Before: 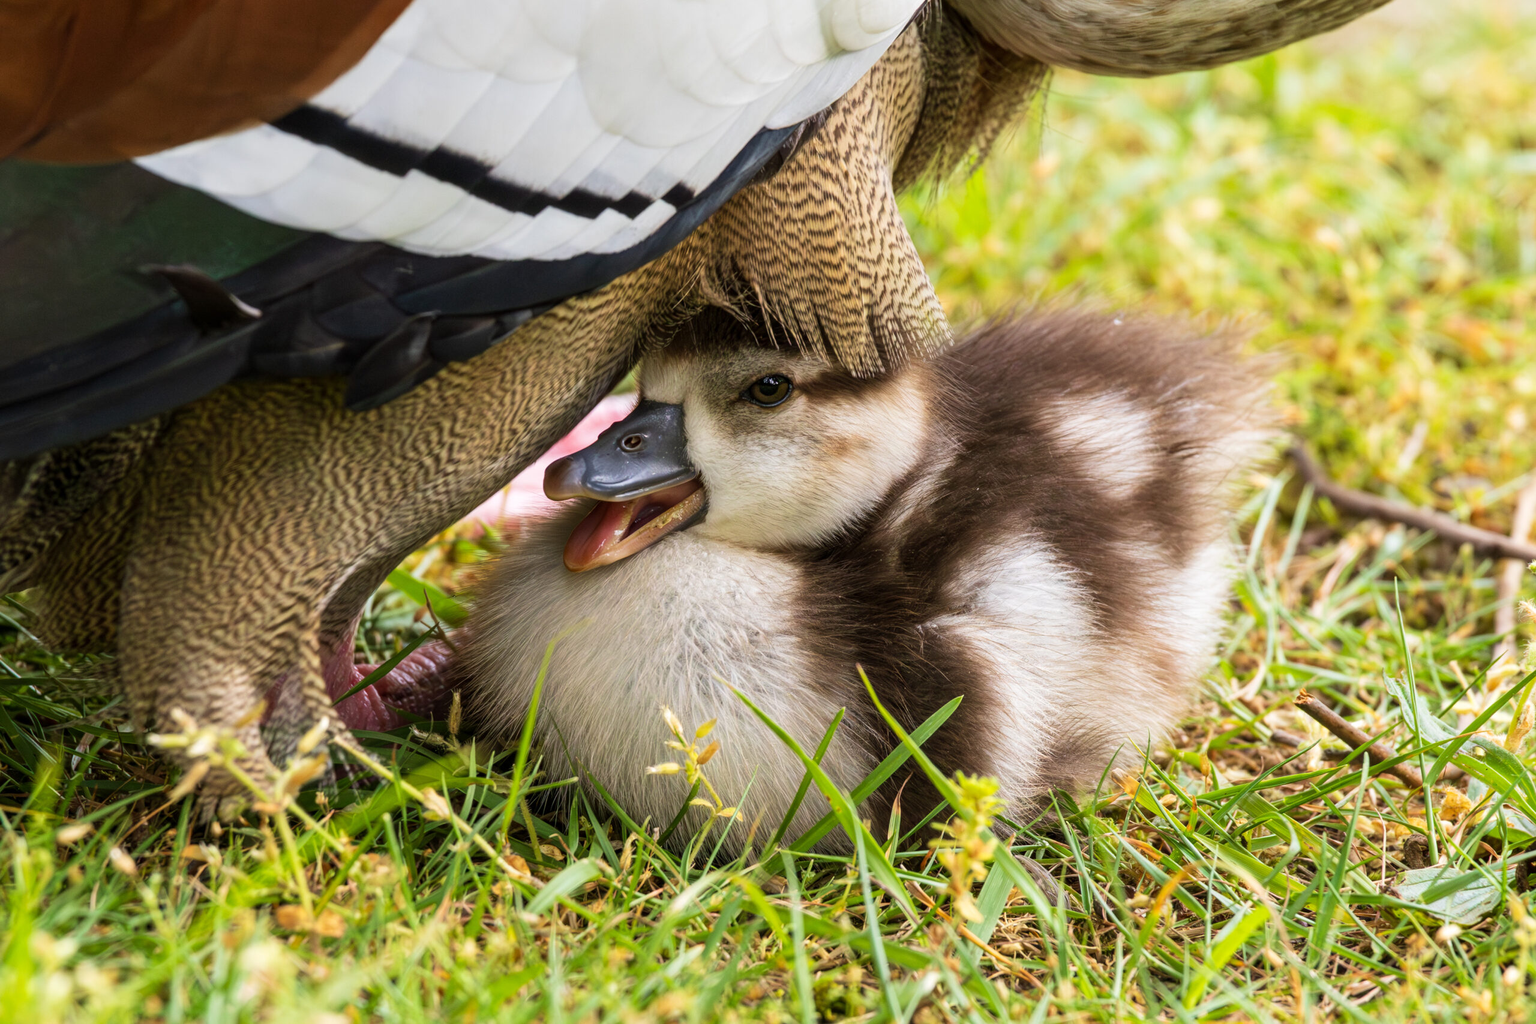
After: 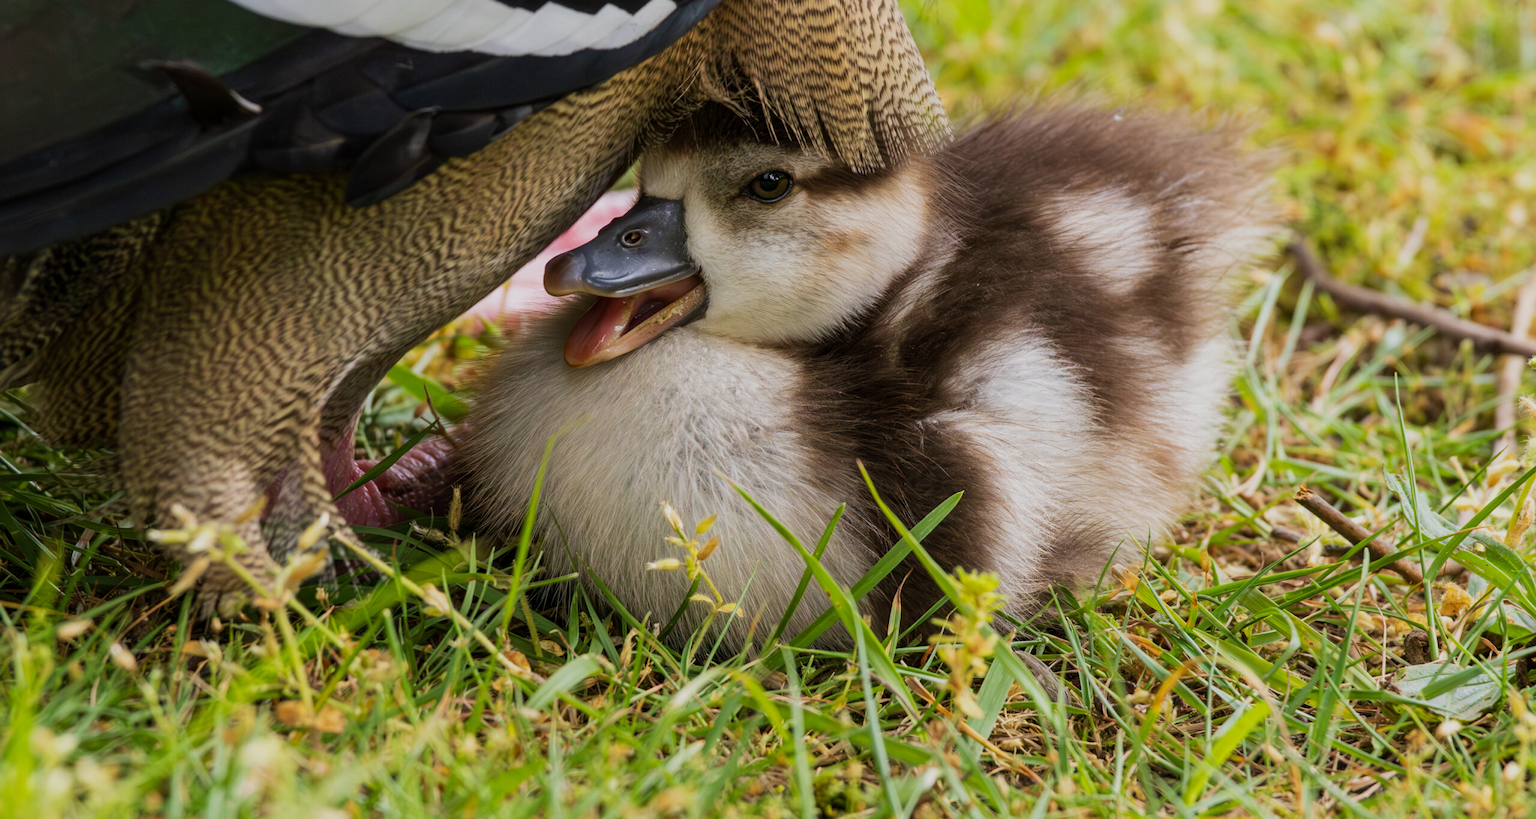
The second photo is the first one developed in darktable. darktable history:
crop and rotate: top 19.998%
exposure: exposure -0.492 EV, compensate highlight preservation false
